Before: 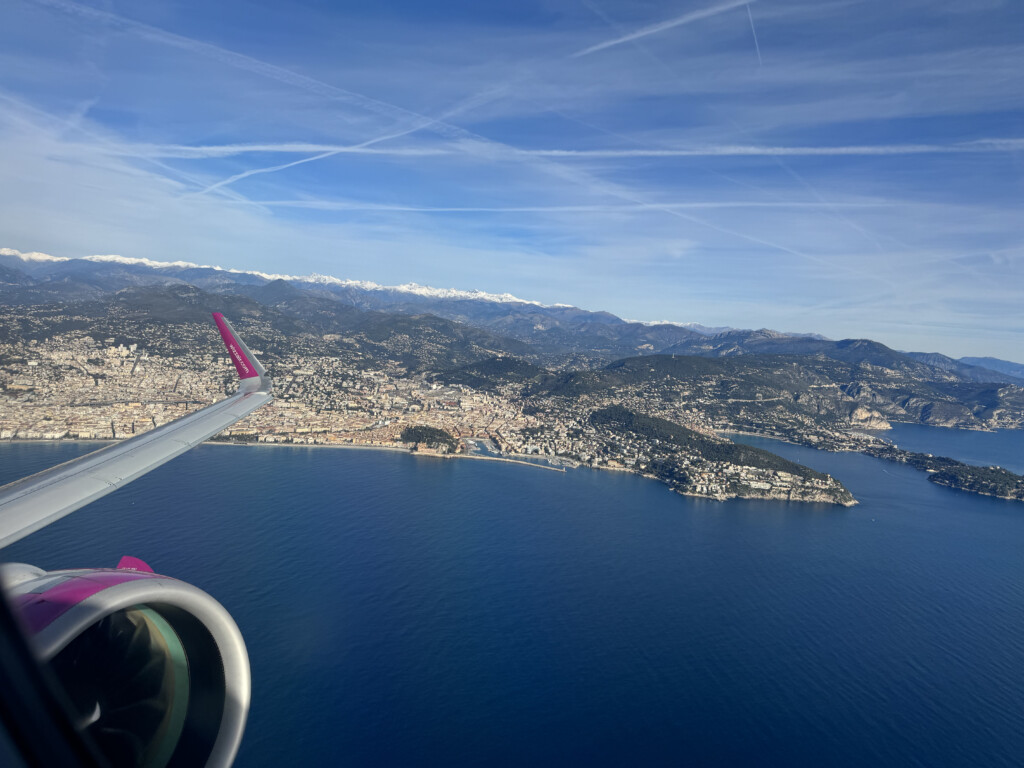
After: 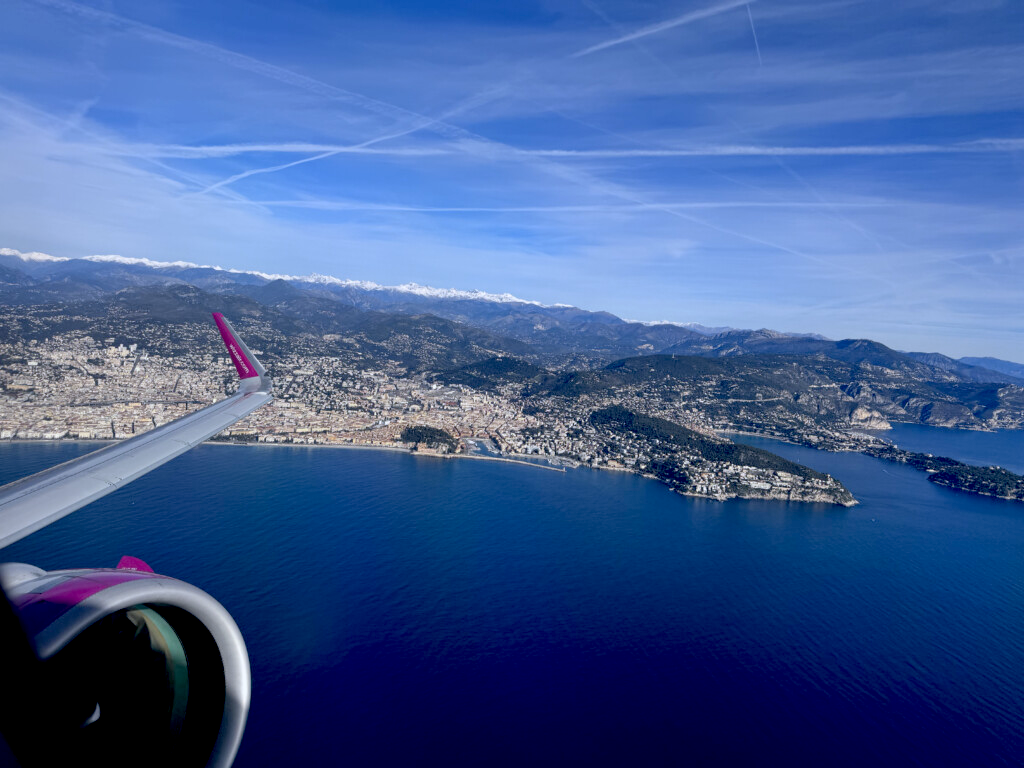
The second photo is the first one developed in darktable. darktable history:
exposure: black level correction 0.029, exposure -0.073 EV, compensate highlight preservation false
white balance: red 0.967, blue 1.119, emerald 0.756
